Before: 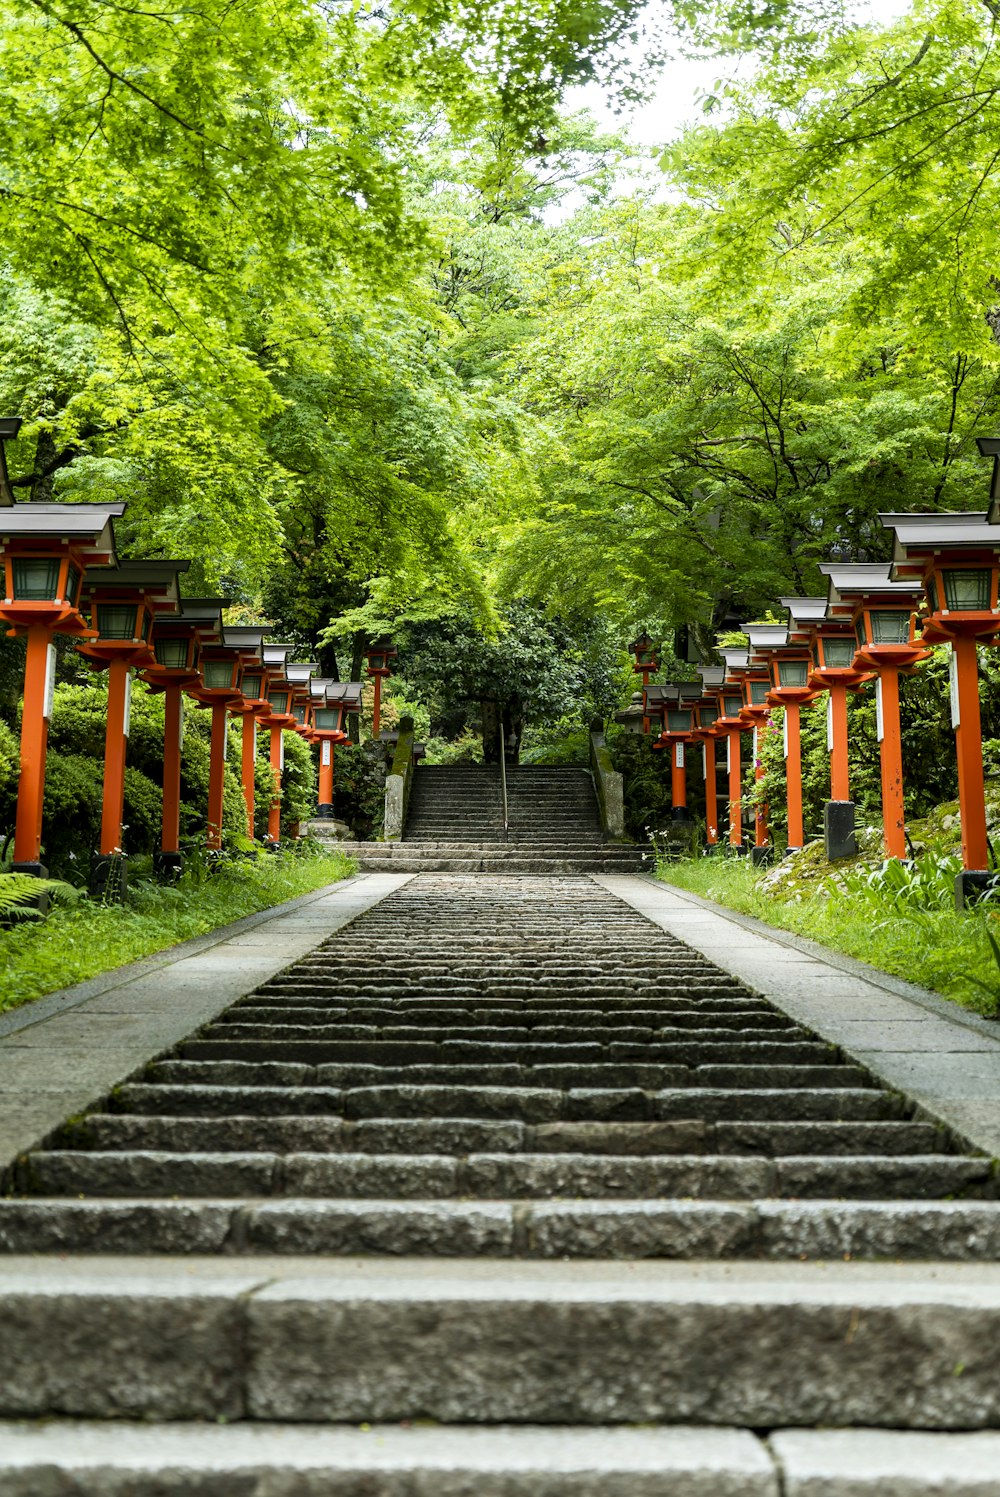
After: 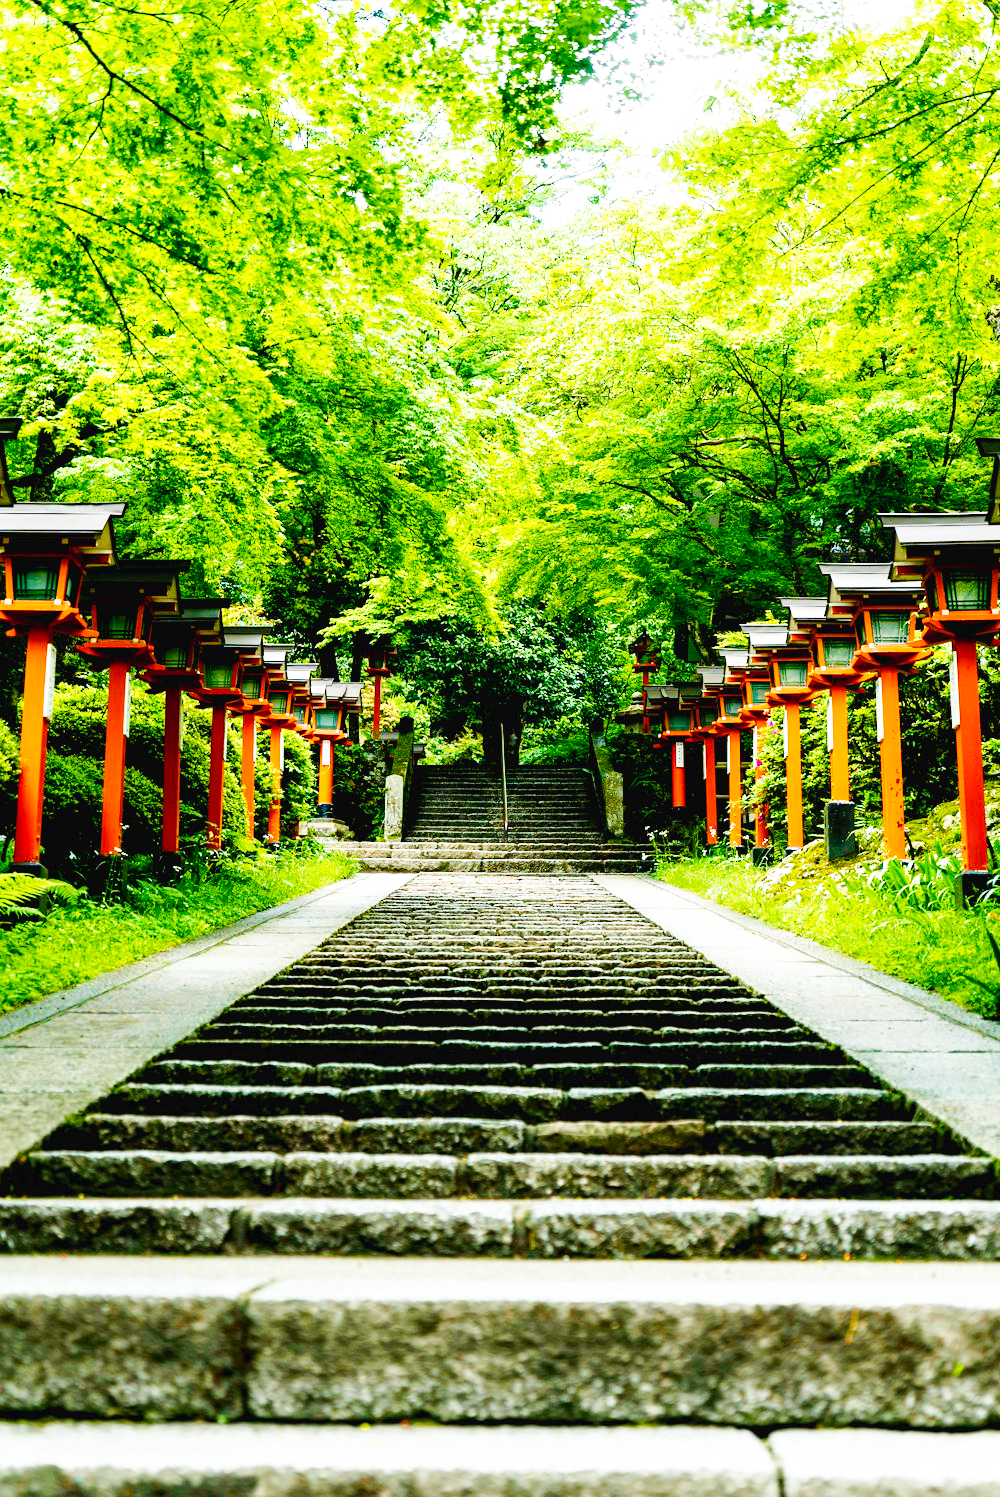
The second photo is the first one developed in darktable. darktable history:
color balance rgb: shadows lift › chroma 2.047%, shadows lift › hue 222.23°, global offset › luminance -0.507%, perceptual saturation grading › global saturation 20%, perceptual saturation grading › highlights -13.963%, perceptual saturation grading › shadows 49.593%
base curve: curves: ch0 [(0, 0.003) (0.001, 0.002) (0.006, 0.004) (0.02, 0.022) (0.048, 0.086) (0.094, 0.234) (0.162, 0.431) (0.258, 0.629) (0.385, 0.8) (0.548, 0.918) (0.751, 0.988) (1, 1)], preserve colors none
